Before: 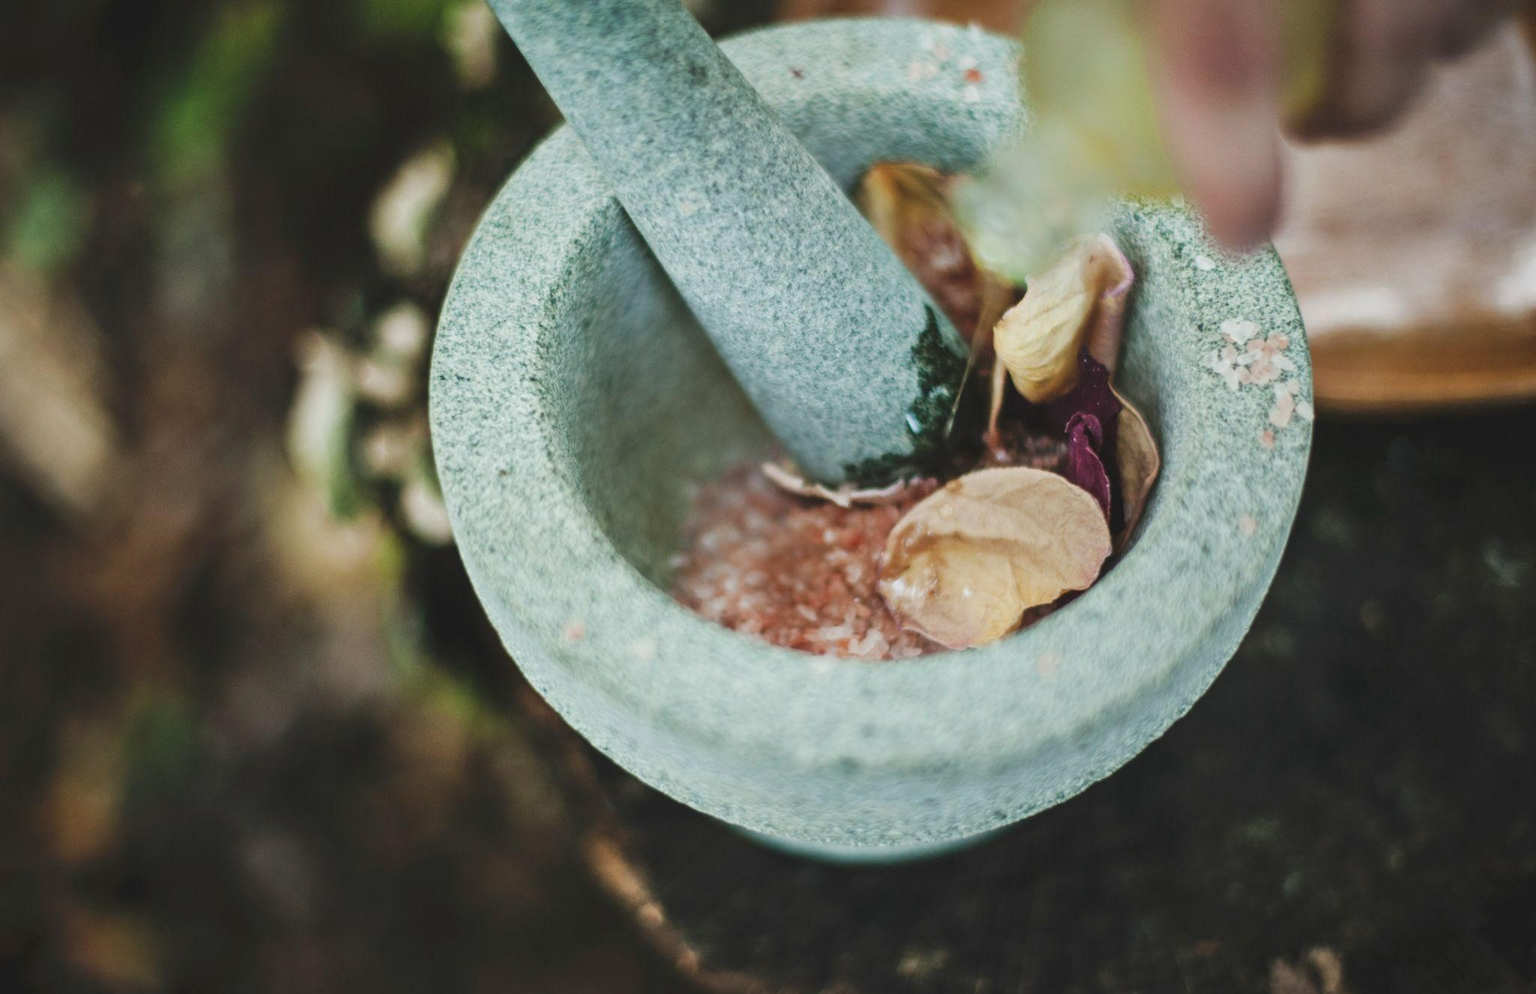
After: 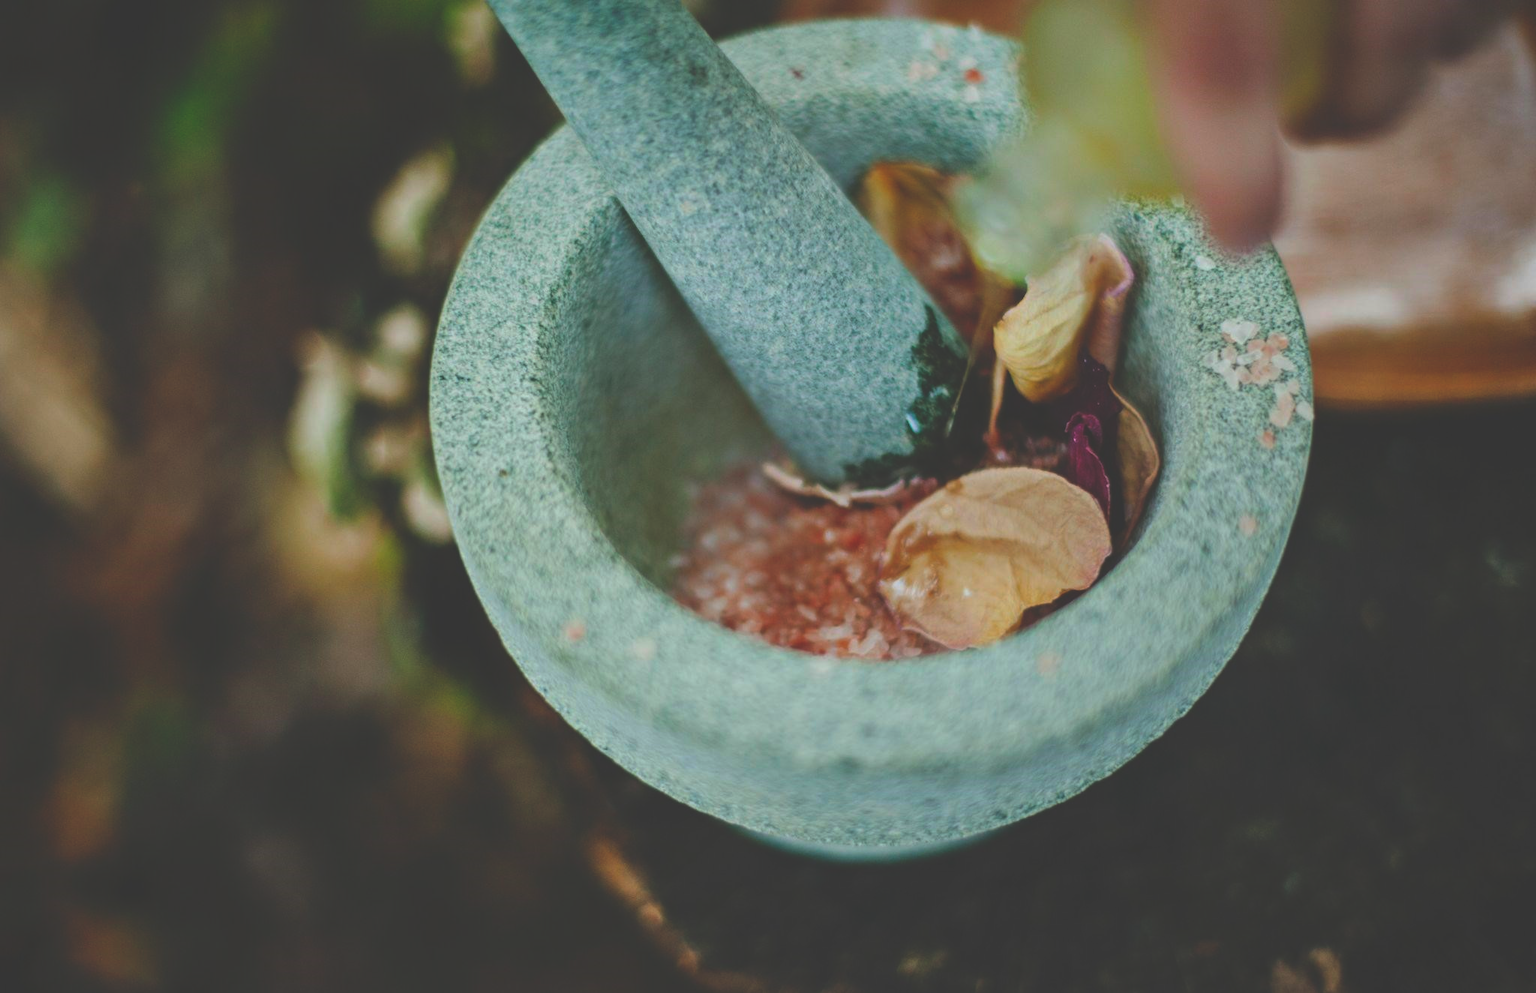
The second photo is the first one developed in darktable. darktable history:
color balance rgb: linear chroma grading › global chroma 10%, perceptual saturation grading › global saturation 5%, perceptual brilliance grading › global brilliance 4%, global vibrance 7%, saturation formula JzAzBz (2021)
lowpass: radius 0.1, contrast 0.85, saturation 1.1, unbound 0
rgb curve: curves: ch0 [(0, 0.186) (0.314, 0.284) (0.775, 0.708) (1, 1)], compensate middle gray true, preserve colors none
